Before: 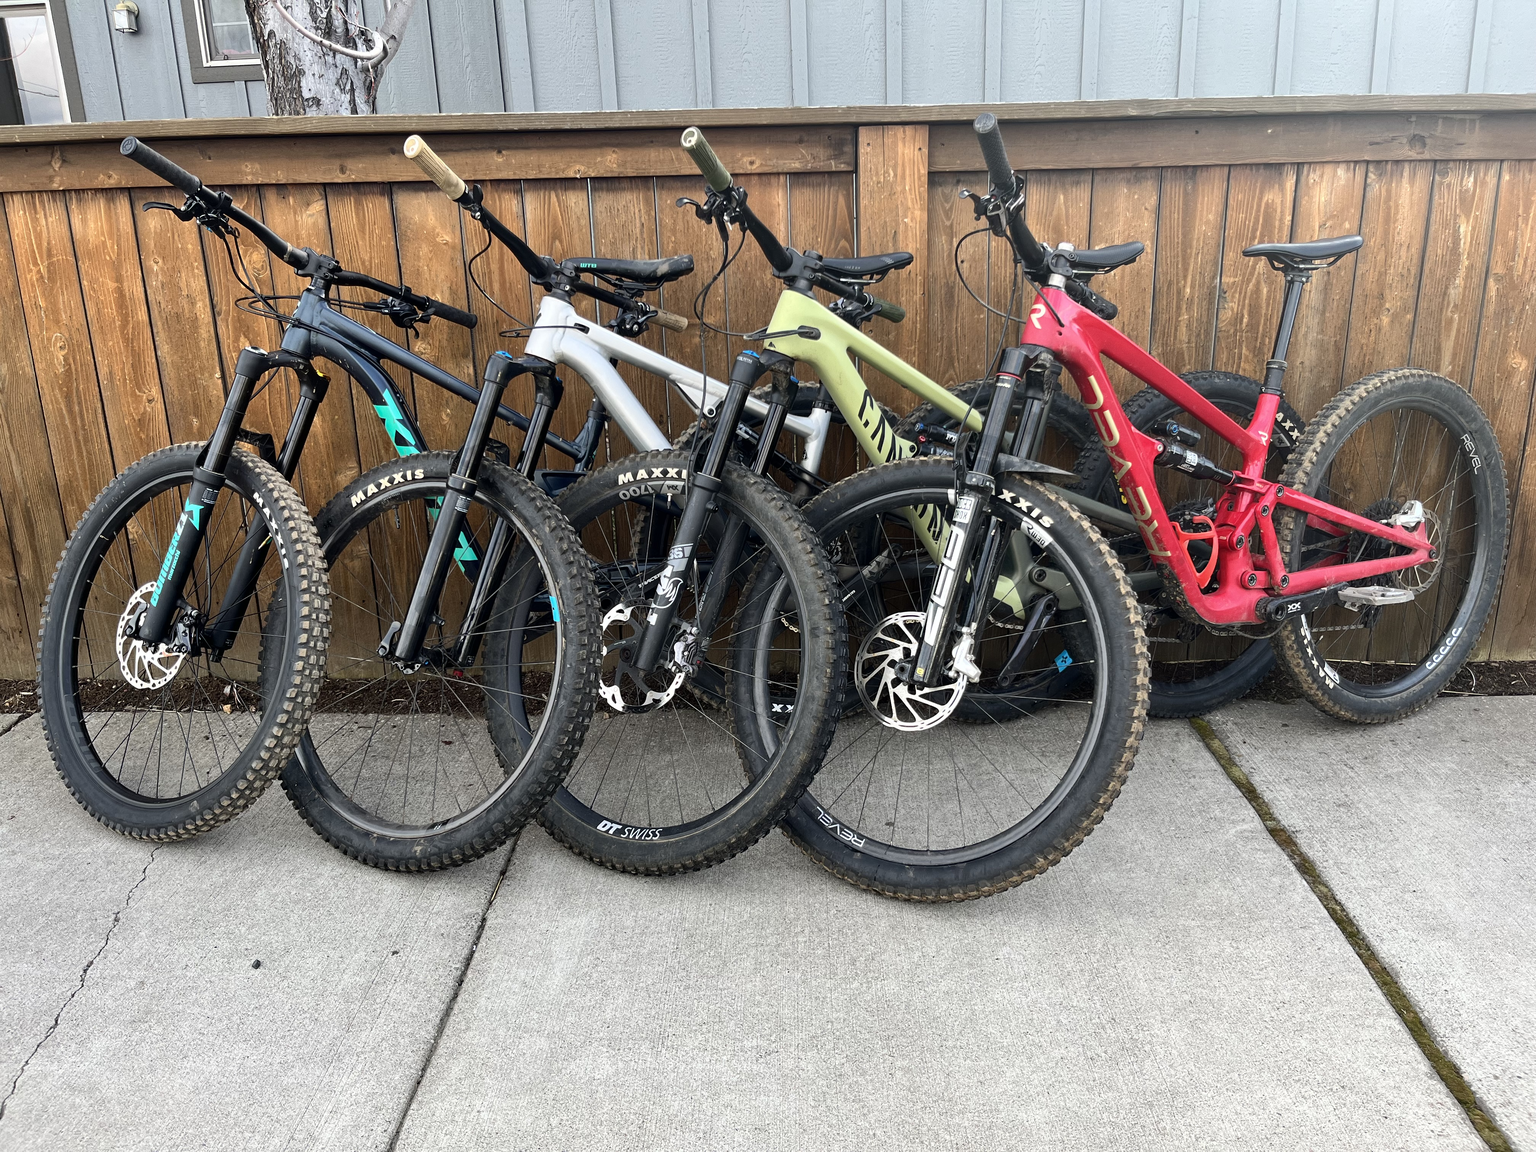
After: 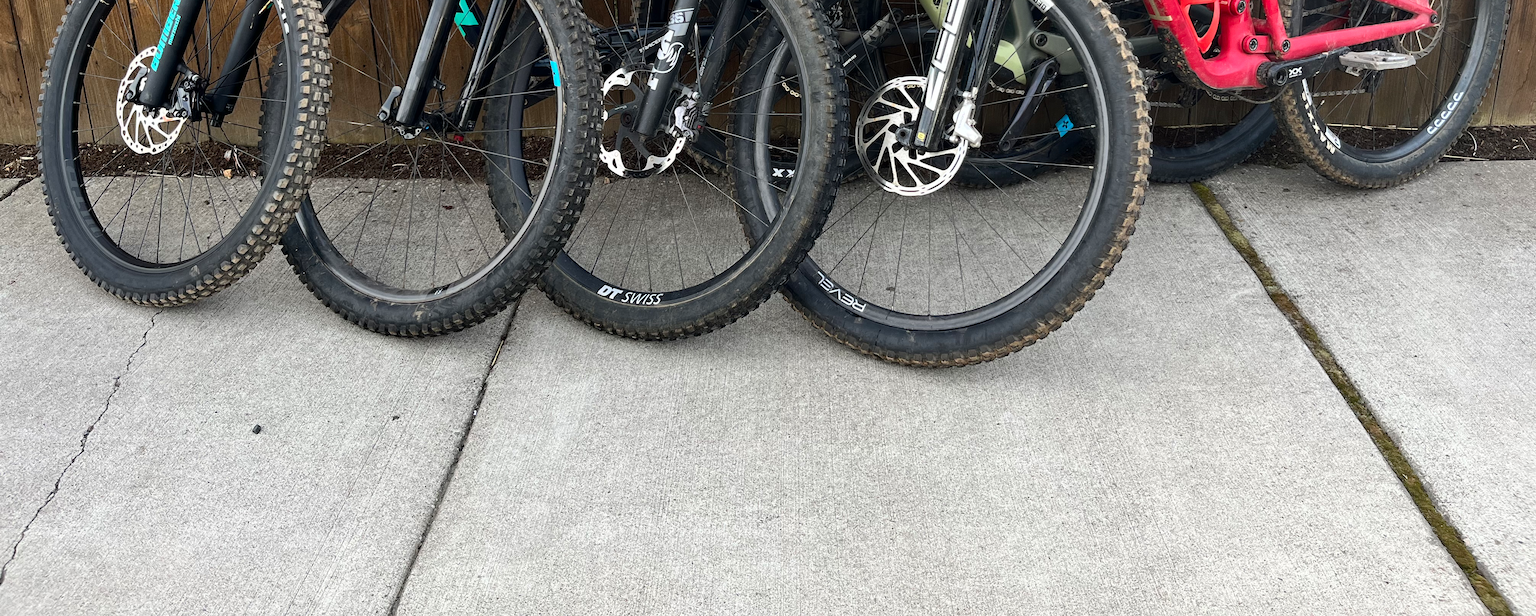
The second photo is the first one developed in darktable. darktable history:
crop and rotate: top 46.504%, right 0.055%
